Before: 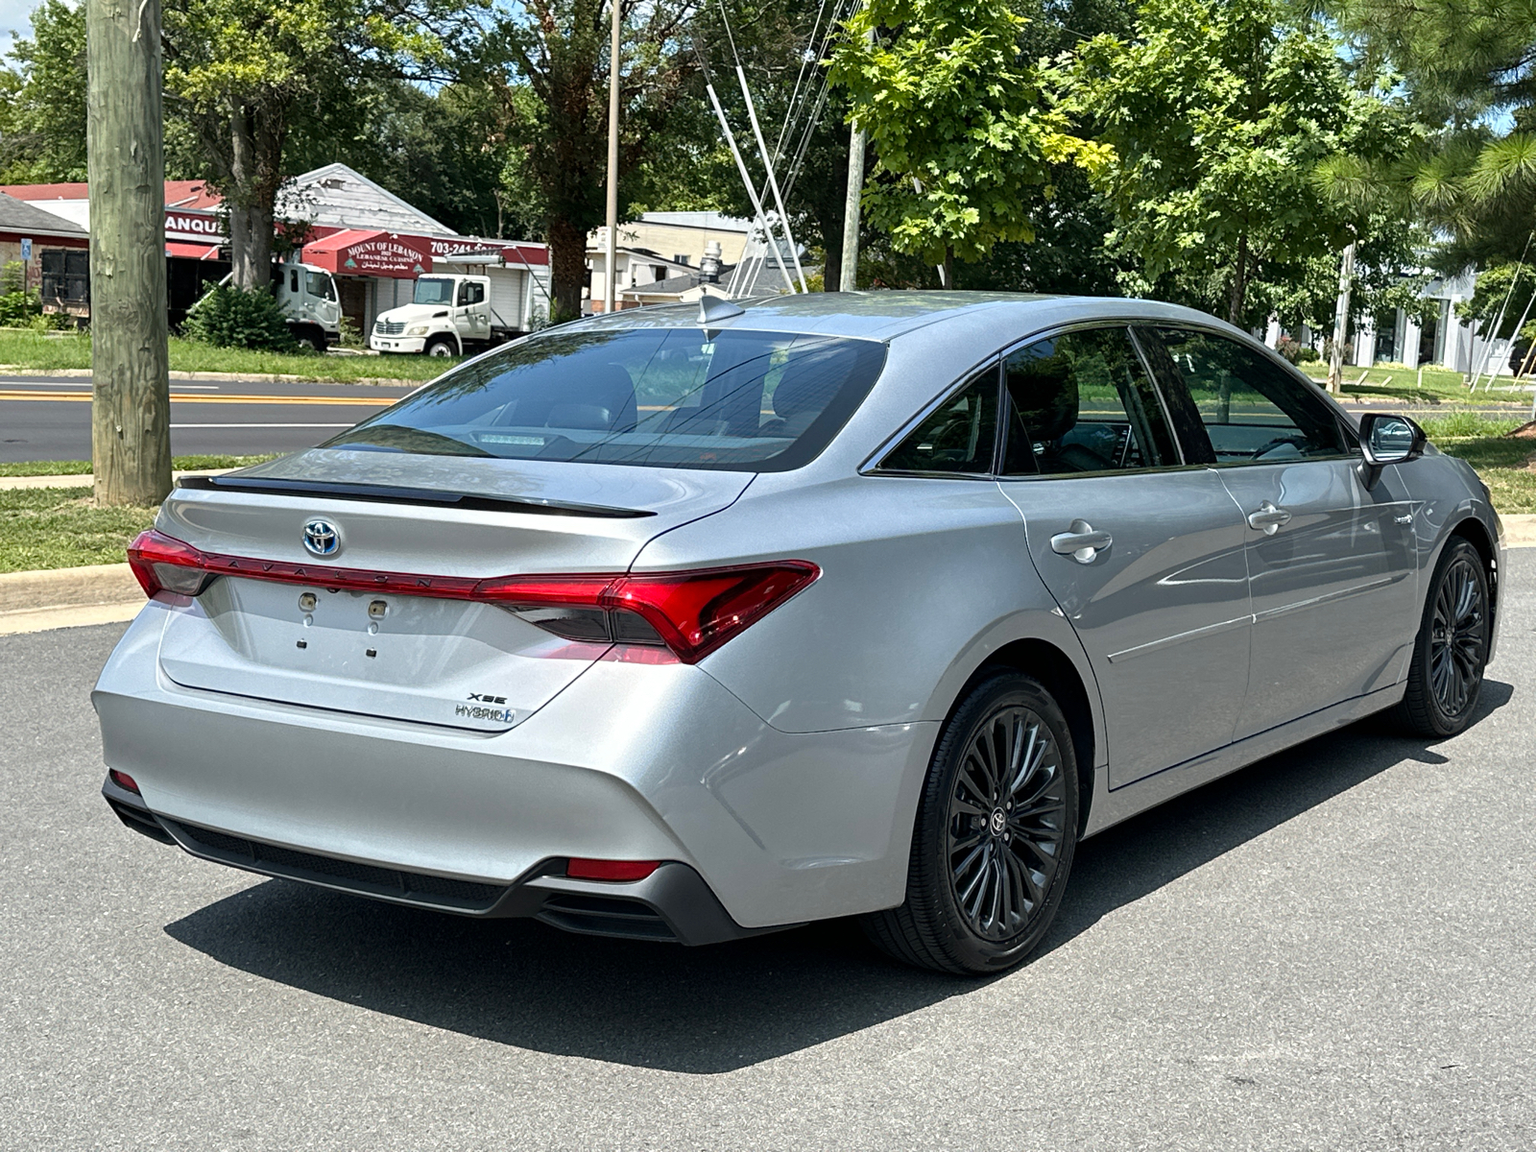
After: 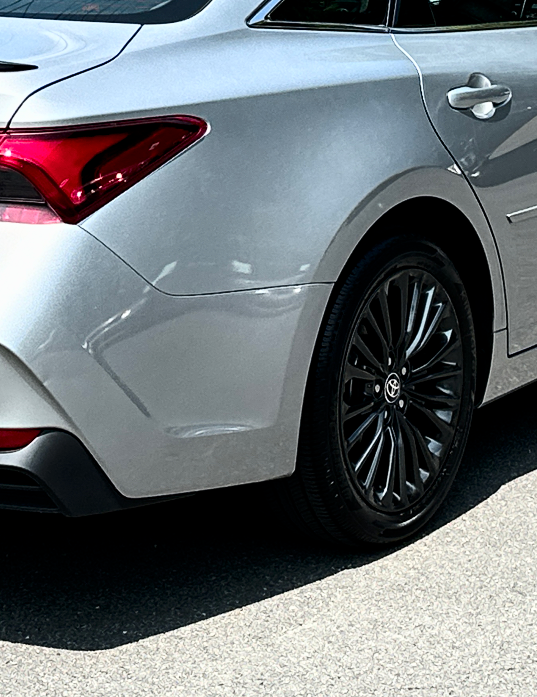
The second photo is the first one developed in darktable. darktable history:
contrast equalizer: y [[0.502, 0.505, 0.512, 0.529, 0.564, 0.588], [0.5 ×6], [0.502, 0.505, 0.512, 0.529, 0.564, 0.588], [0, 0.001, 0.001, 0.004, 0.008, 0.011], [0, 0.001, 0.001, 0.004, 0.008, 0.011]]
contrast brightness saturation: contrast 0.291
crop: left 40.473%, top 39.054%, right 25.912%, bottom 2.783%
color zones: curves: ch1 [(0.239, 0.552) (0.75, 0.5)]; ch2 [(0.25, 0.462) (0.749, 0.457)]
filmic rgb: black relative exposure -12.69 EV, white relative exposure 2.81 EV, target black luminance 0%, hardness 8.55, latitude 70.24%, contrast 1.135, shadows ↔ highlights balance -0.395%, color science v6 (2022), iterations of high-quality reconstruction 0
